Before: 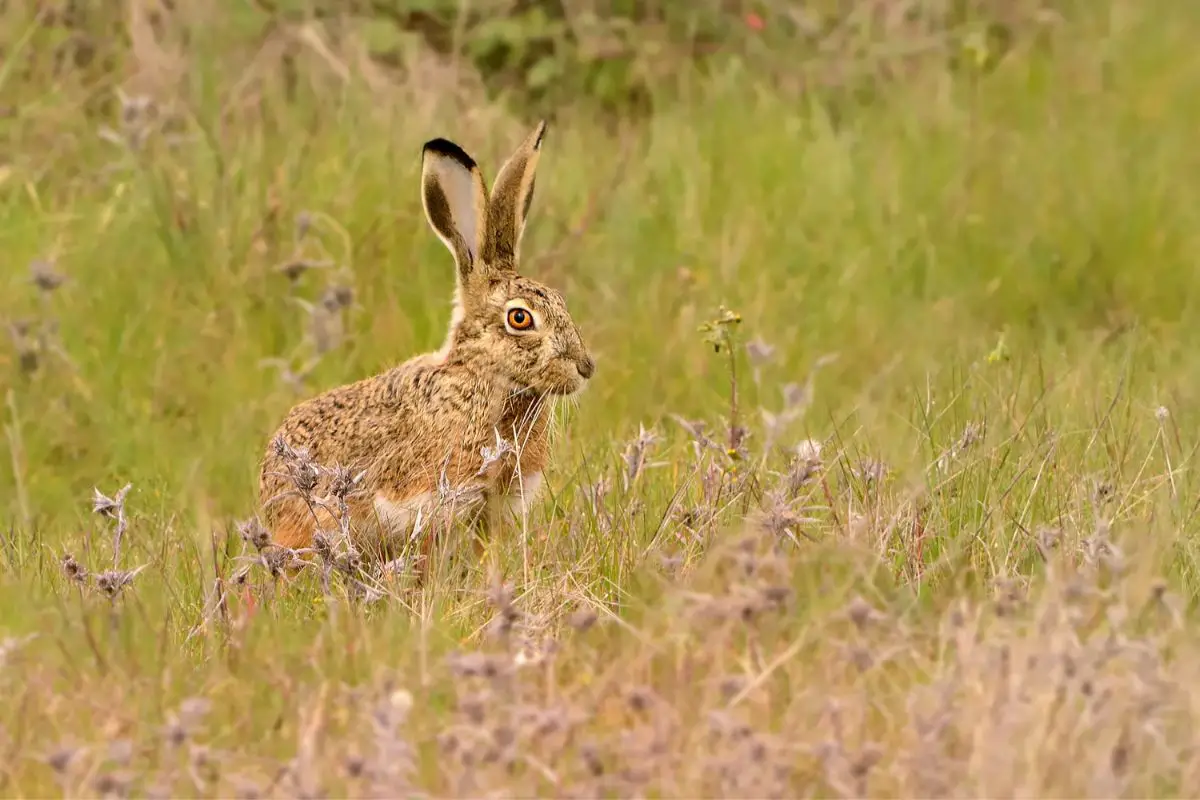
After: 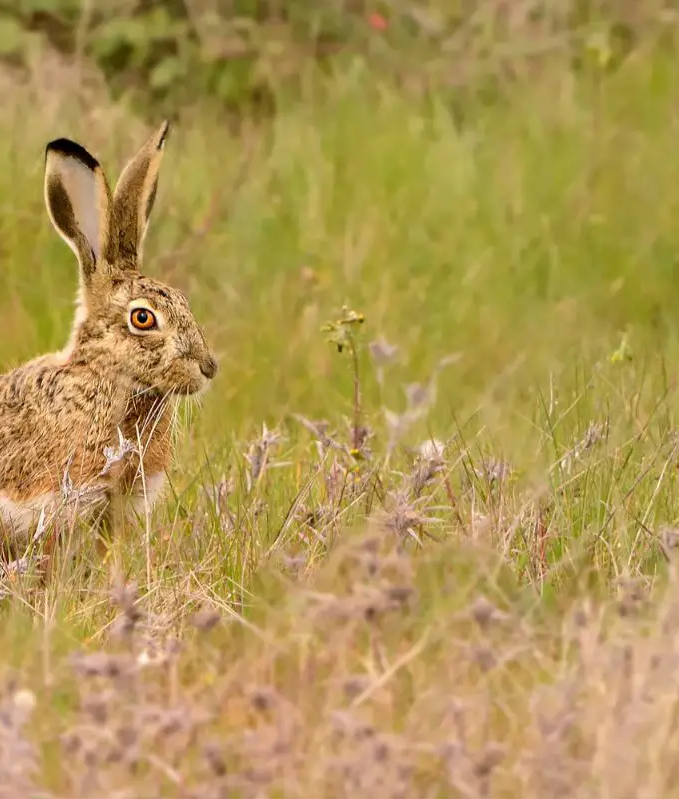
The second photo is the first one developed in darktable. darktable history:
crop: left 31.458%, top 0%, right 11.876%
white balance: emerald 1
